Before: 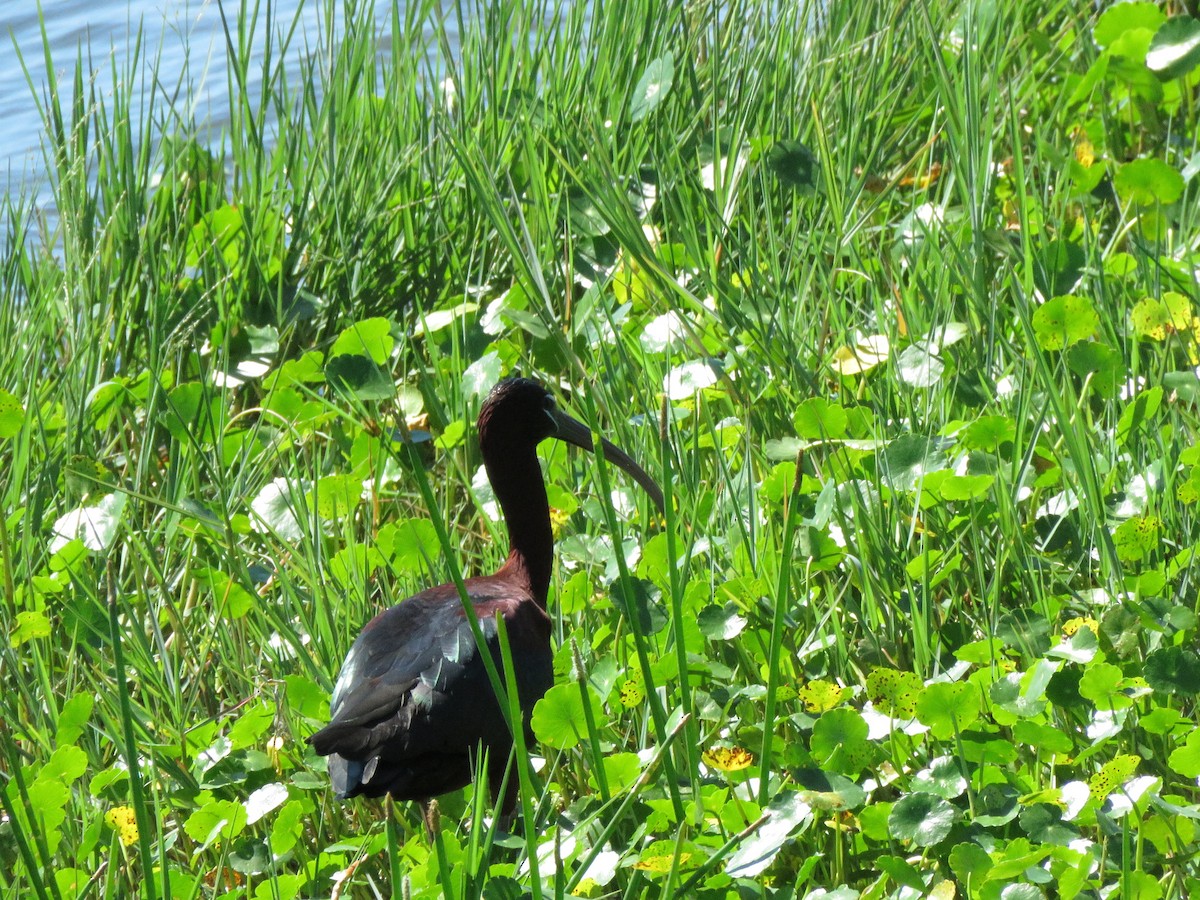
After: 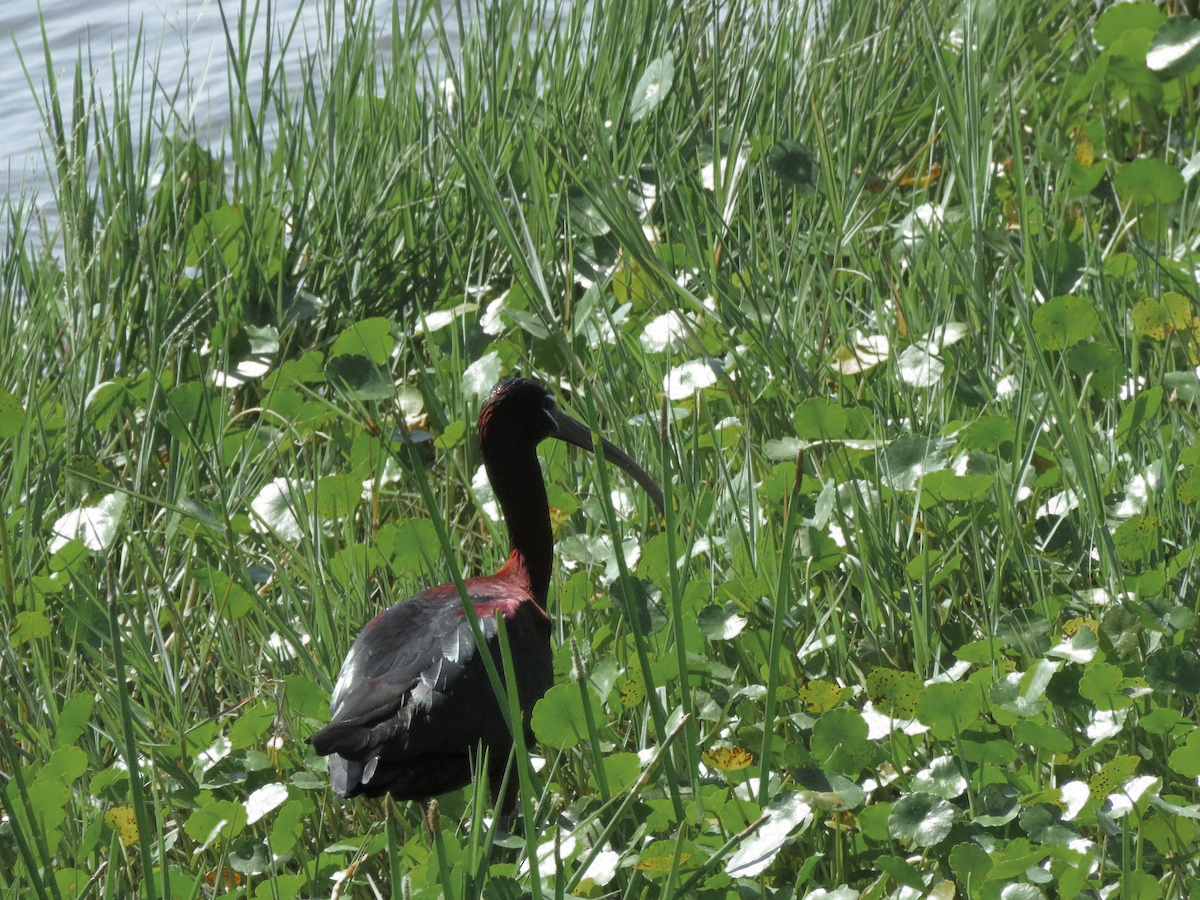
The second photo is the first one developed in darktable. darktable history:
color zones: curves: ch0 [(0, 0.48) (0.209, 0.398) (0.305, 0.332) (0.429, 0.493) (0.571, 0.5) (0.714, 0.5) (0.857, 0.5) (1, 0.48)]; ch1 [(0, 0.736) (0.143, 0.625) (0.225, 0.371) (0.429, 0.256) (0.571, 0.241) (0.714, 0.213) (0.857, 0.48) (1, 0.736)]; ch2 [(0, 0.448) (0.143, 0.498) (0.286, 0.5) (0.429, 0.5) (0.571, 0.5) (0.714, 0.5) (0.857, 0.5) (1, 0.448)]
